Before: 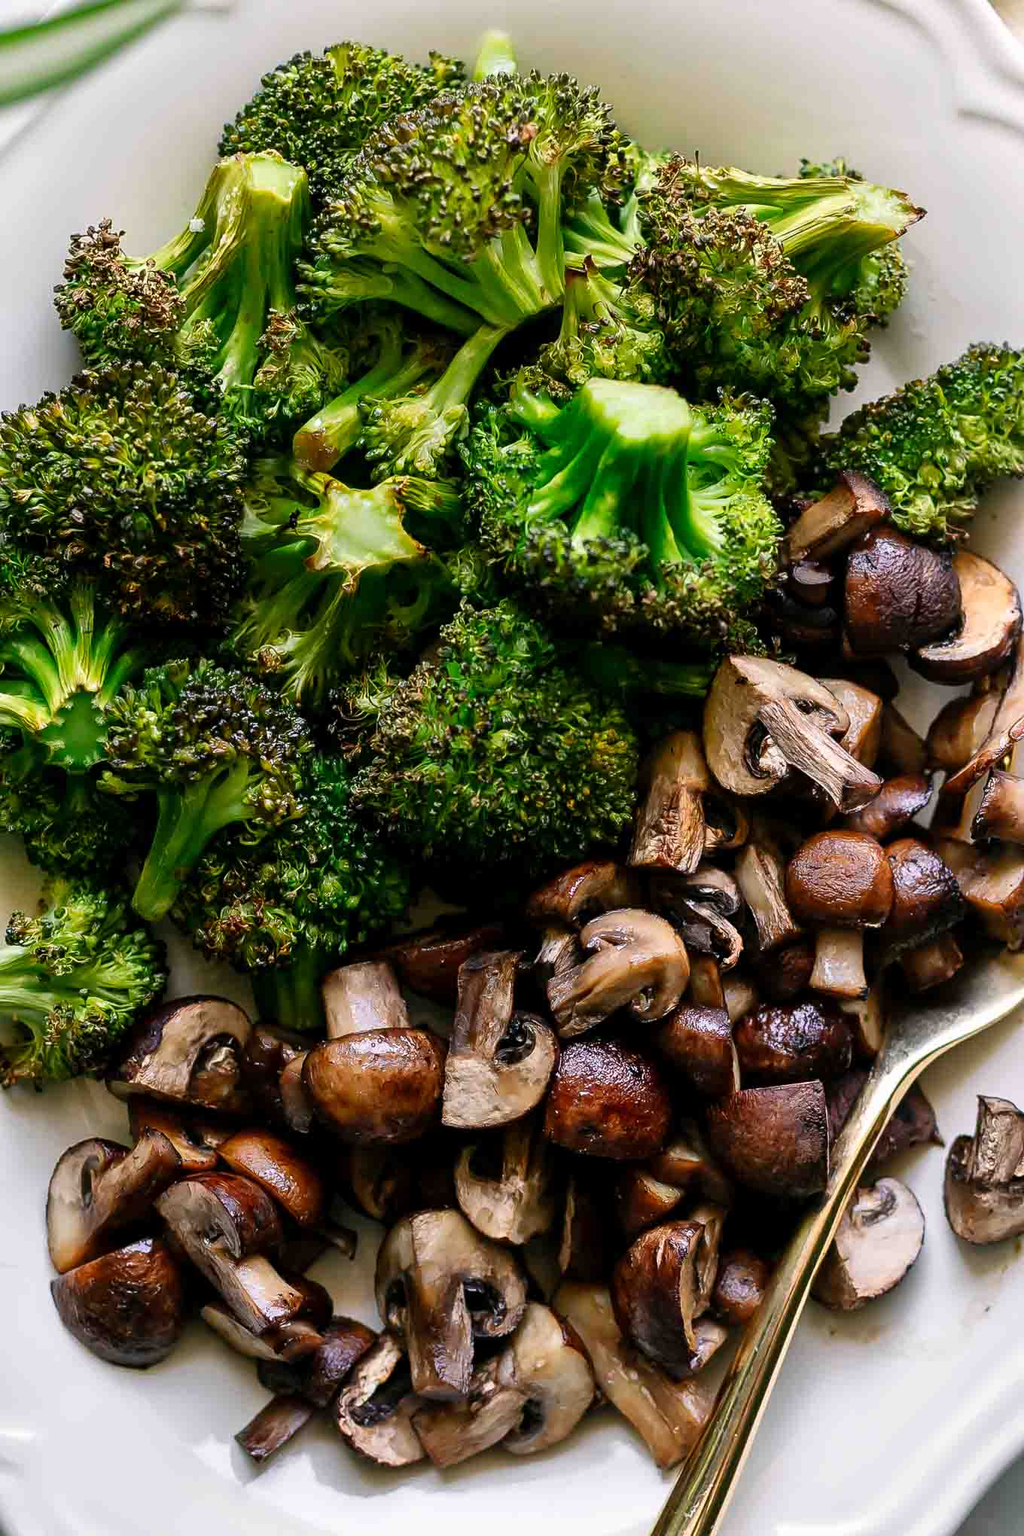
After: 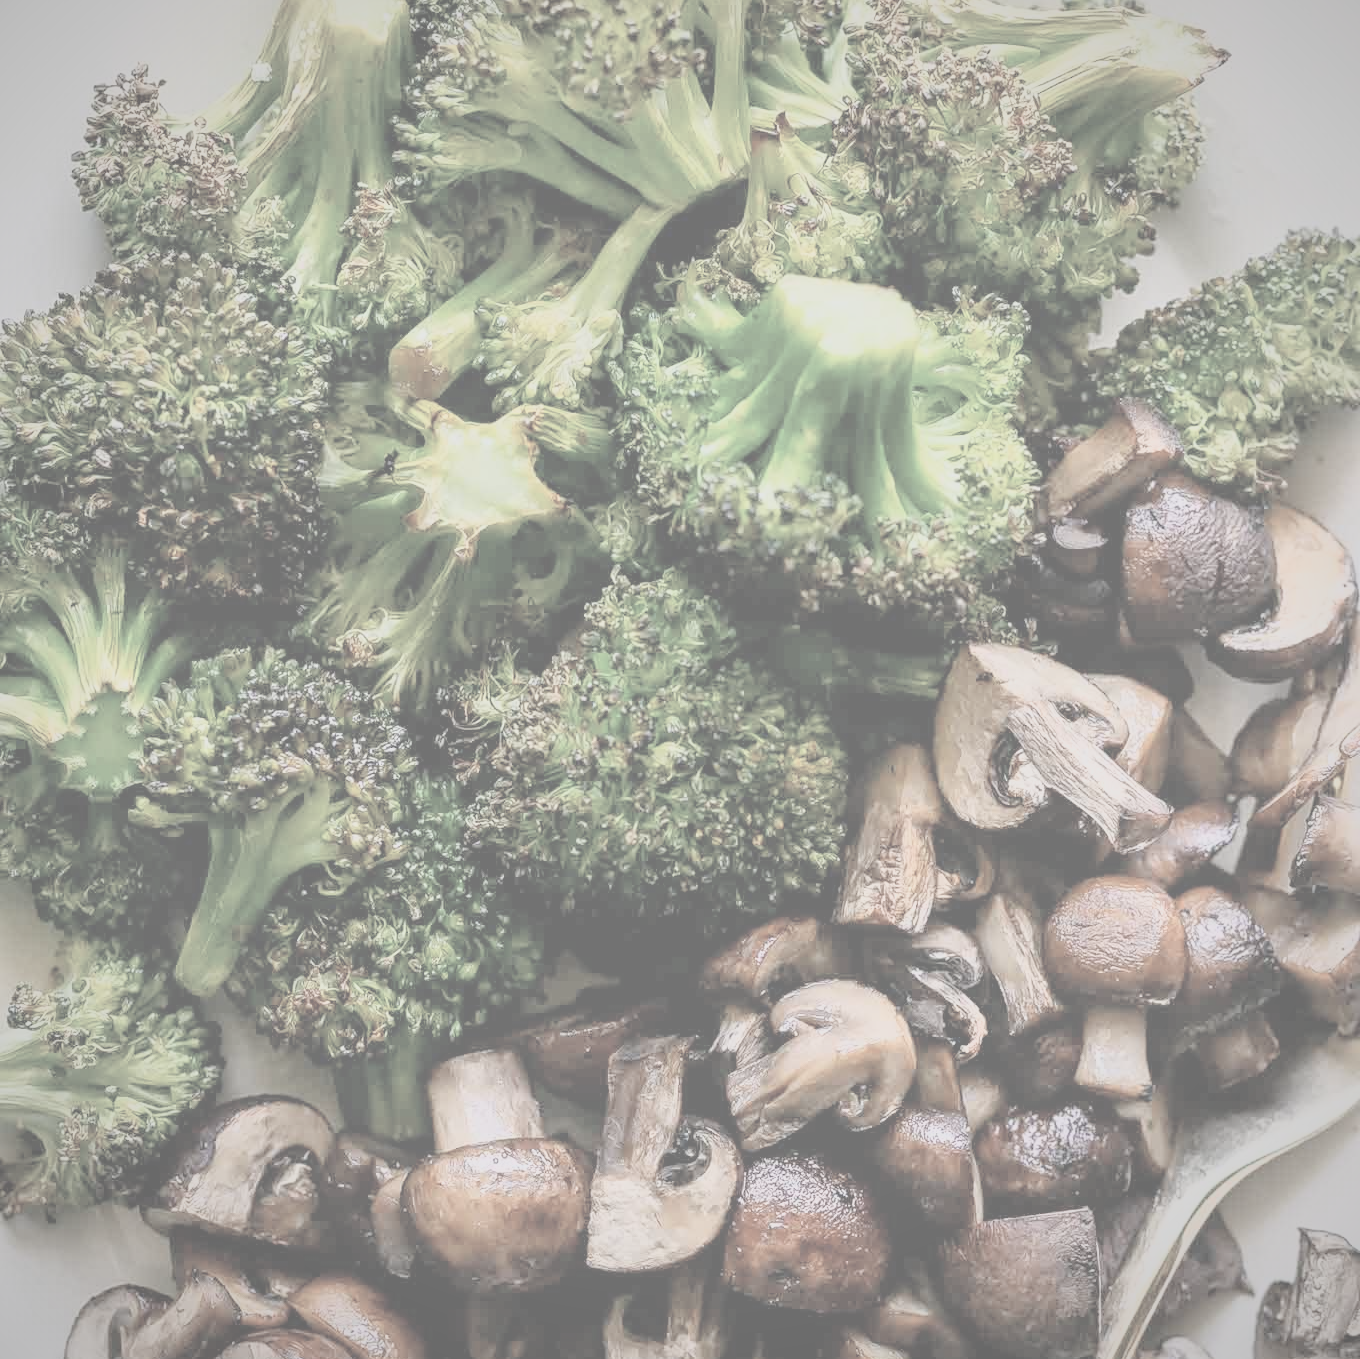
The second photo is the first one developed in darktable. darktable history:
vignetting: fall-off radius 82.63%, unbound false
base curve: curves: ch0 [(0, 0) (0.088, 0.125) (0.176, 0.251) (0.354, 0.501) (0.613, 0.749) (1, 0.877)]
contrast brightness saturation: contrast -0.328, brightness 0.733, saturation -0.767
crop: top 11.133%, bottom 22.219%
